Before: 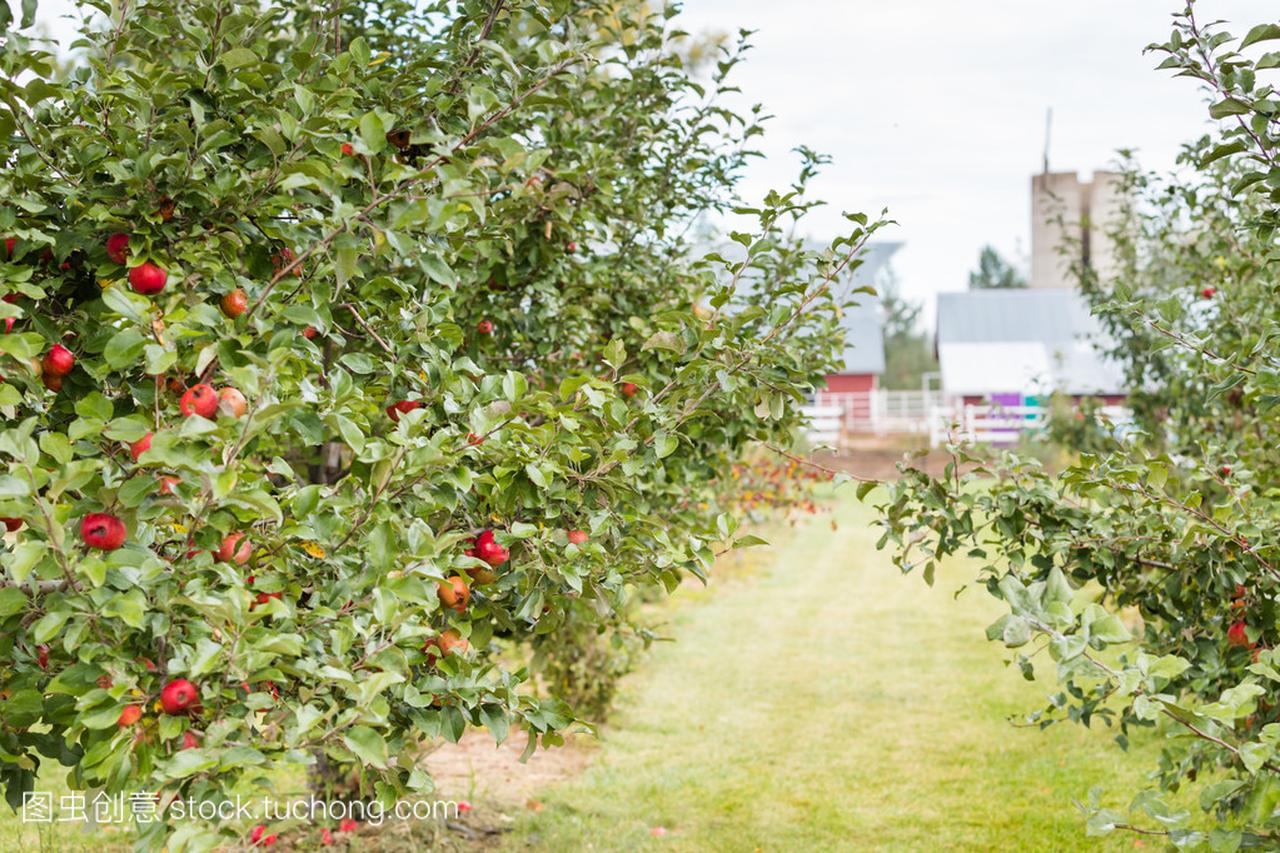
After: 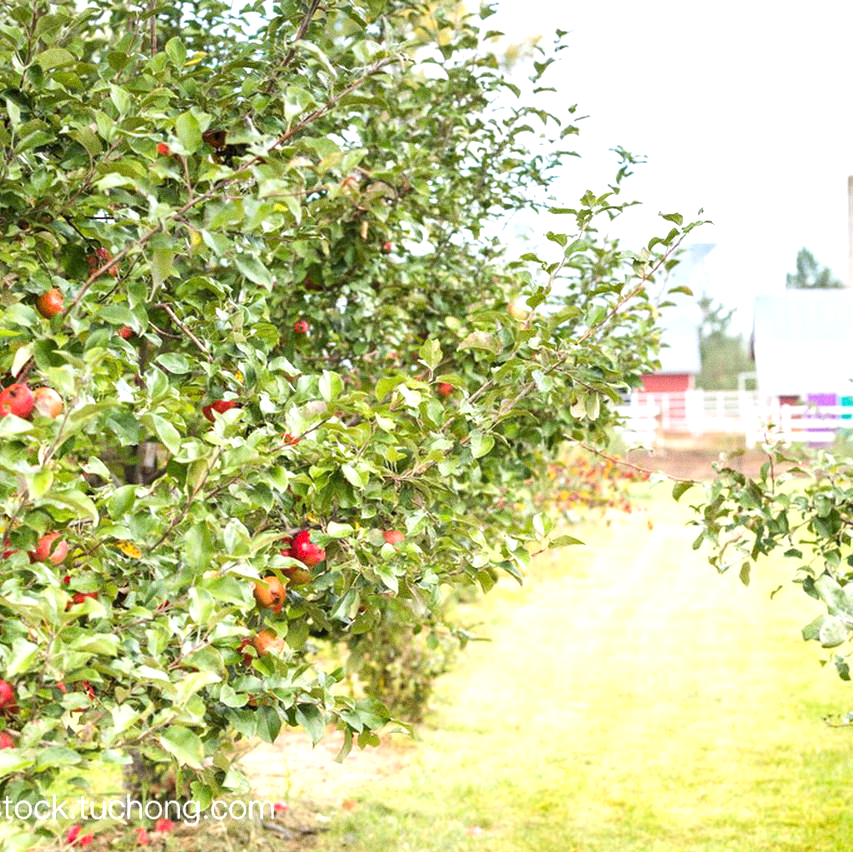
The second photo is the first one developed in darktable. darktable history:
crop and rotate: left 14.436%, right 18.898%
grain: coarseness 0.47 ISO
exposure: black level correction 0, exposure 0.7 EV, compensate exposure bias true, compensate highlight preservation false
